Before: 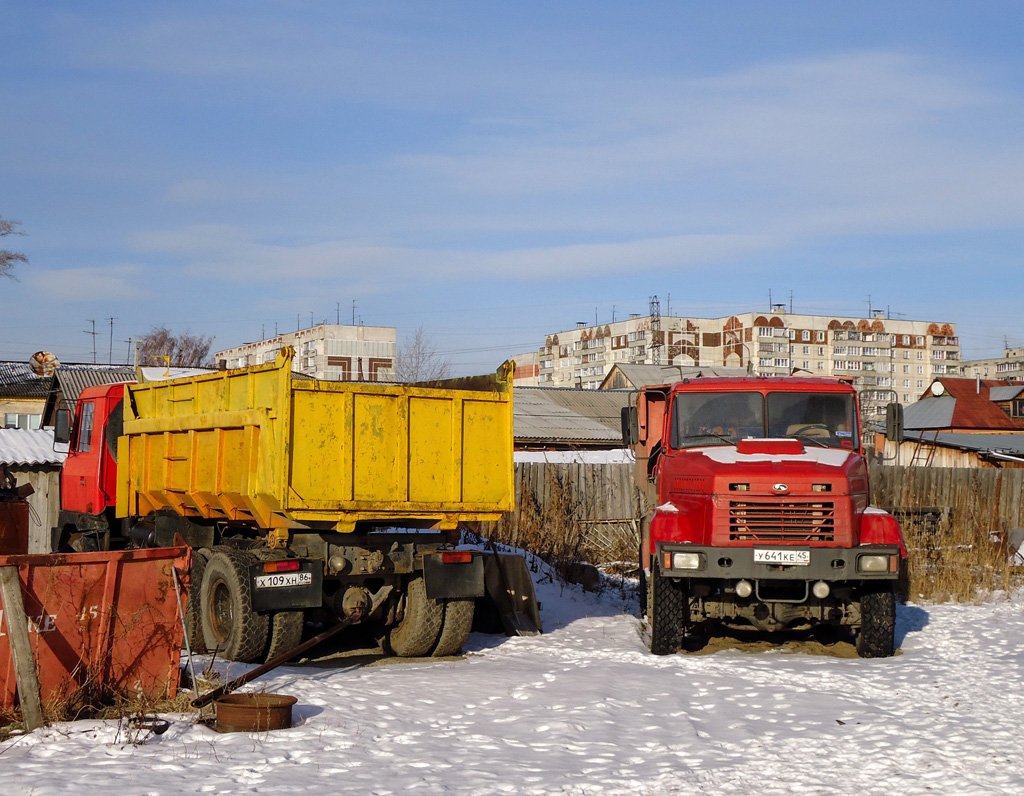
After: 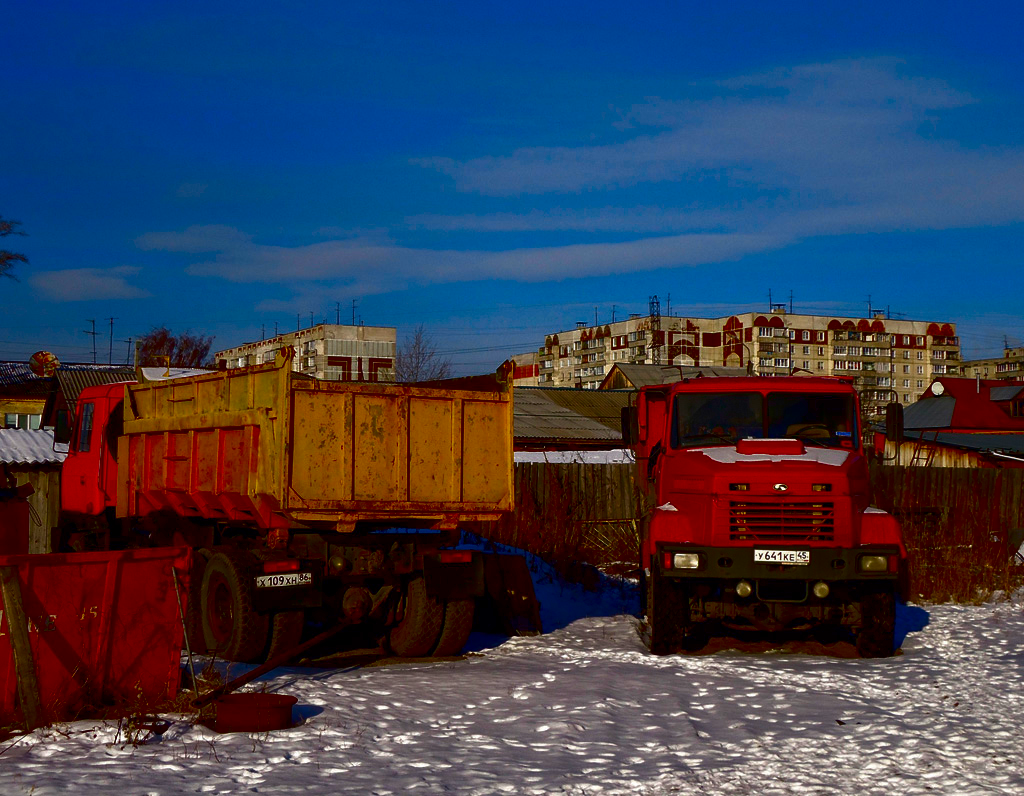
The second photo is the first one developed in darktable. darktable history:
contrast brightness saturation: brightness -0.983, saturation 0.988
